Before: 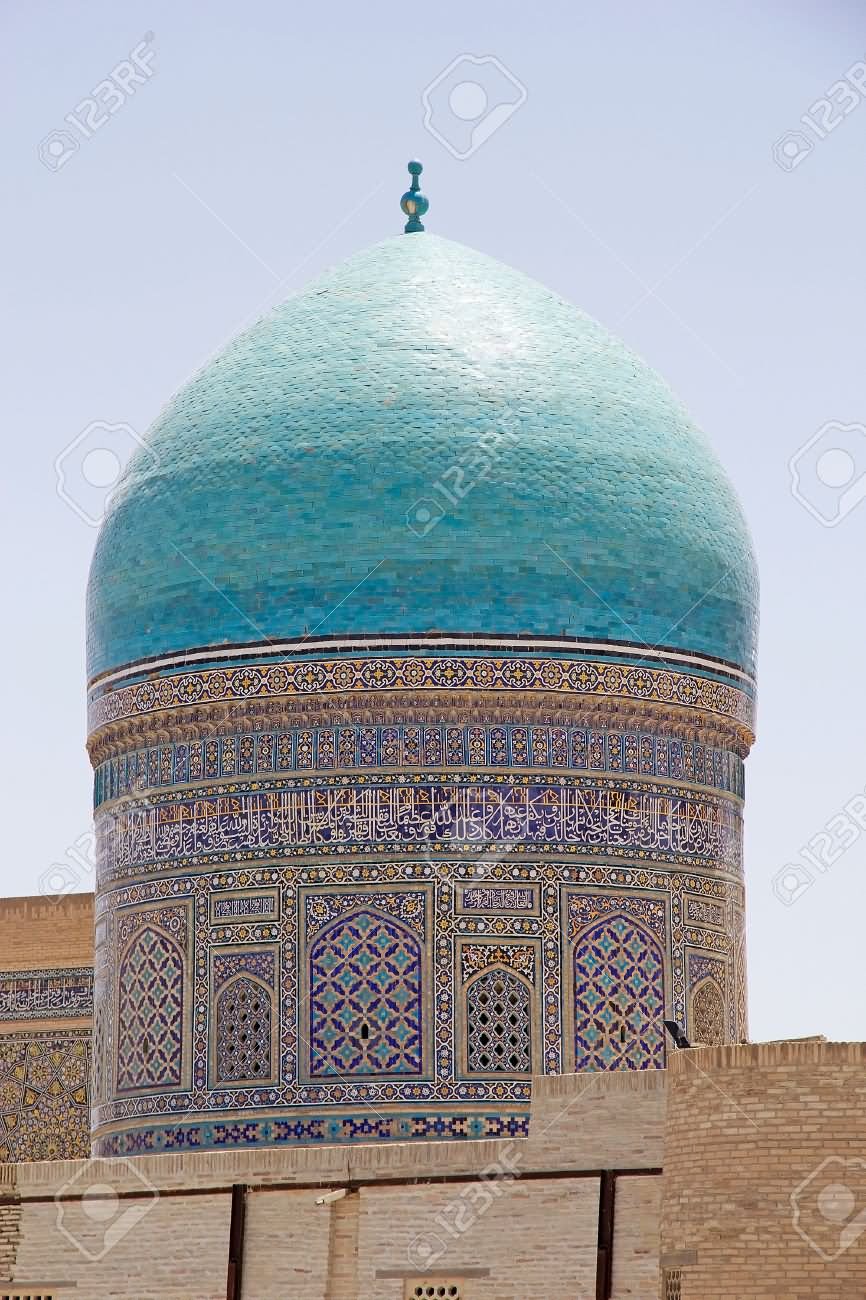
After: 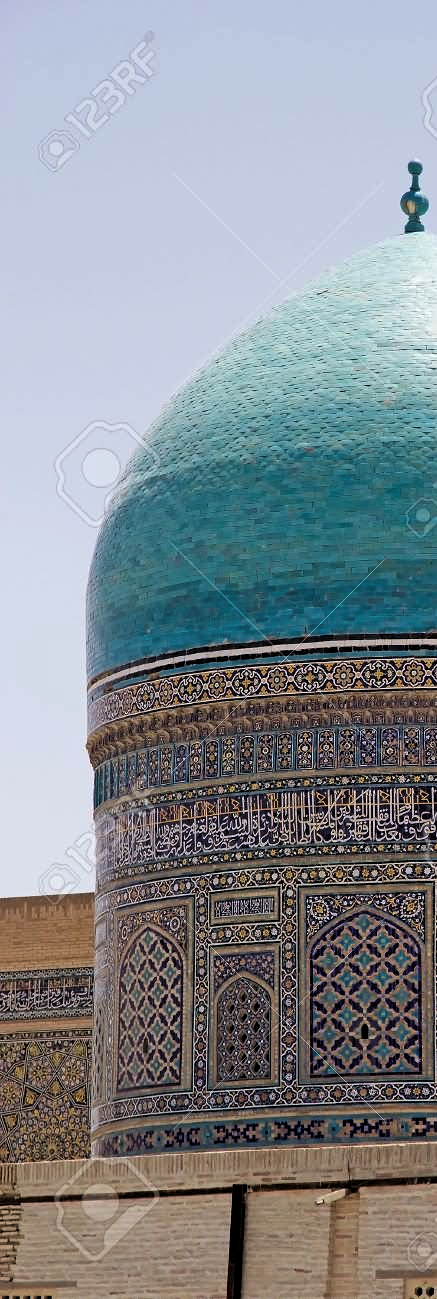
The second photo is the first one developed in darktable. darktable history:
crop and rotate: left 0.031%, top 0%, right 49.466%
levels: levels [0.116, 0.574, 1]
velvia: strength 14.89%
